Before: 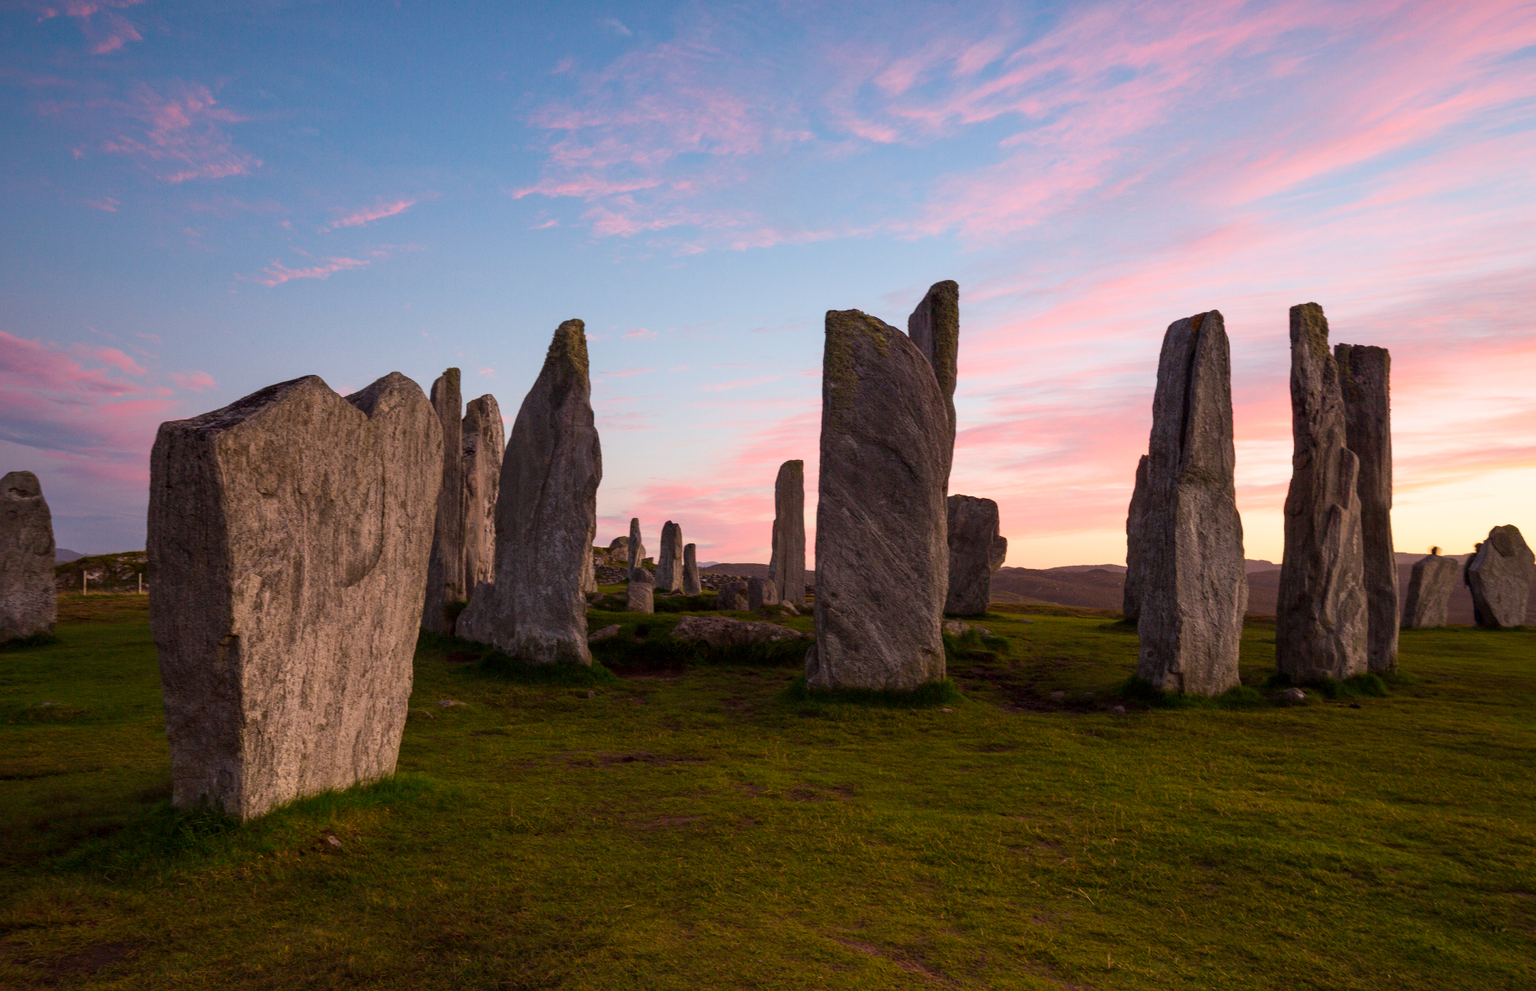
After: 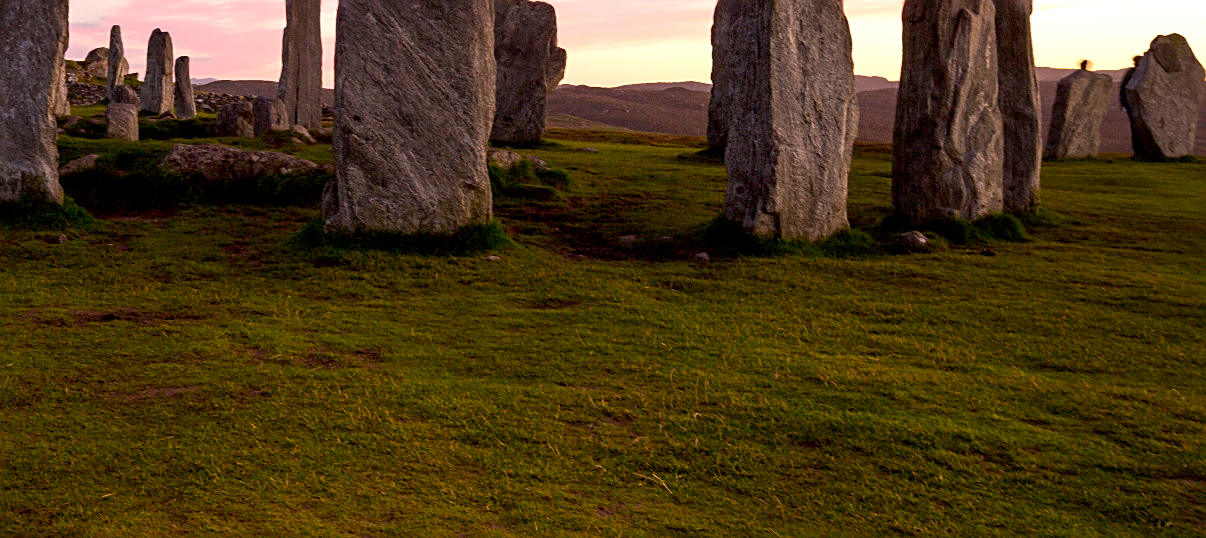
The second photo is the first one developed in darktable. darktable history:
exposure: black level correction 0.005, exposure 0.419 EV, compensate exposure bias true, compensate highlight preservation false
crop and rotate: left 35.128%, top 50.232%, bottom 4.908%
sharpen: on, module defaults
